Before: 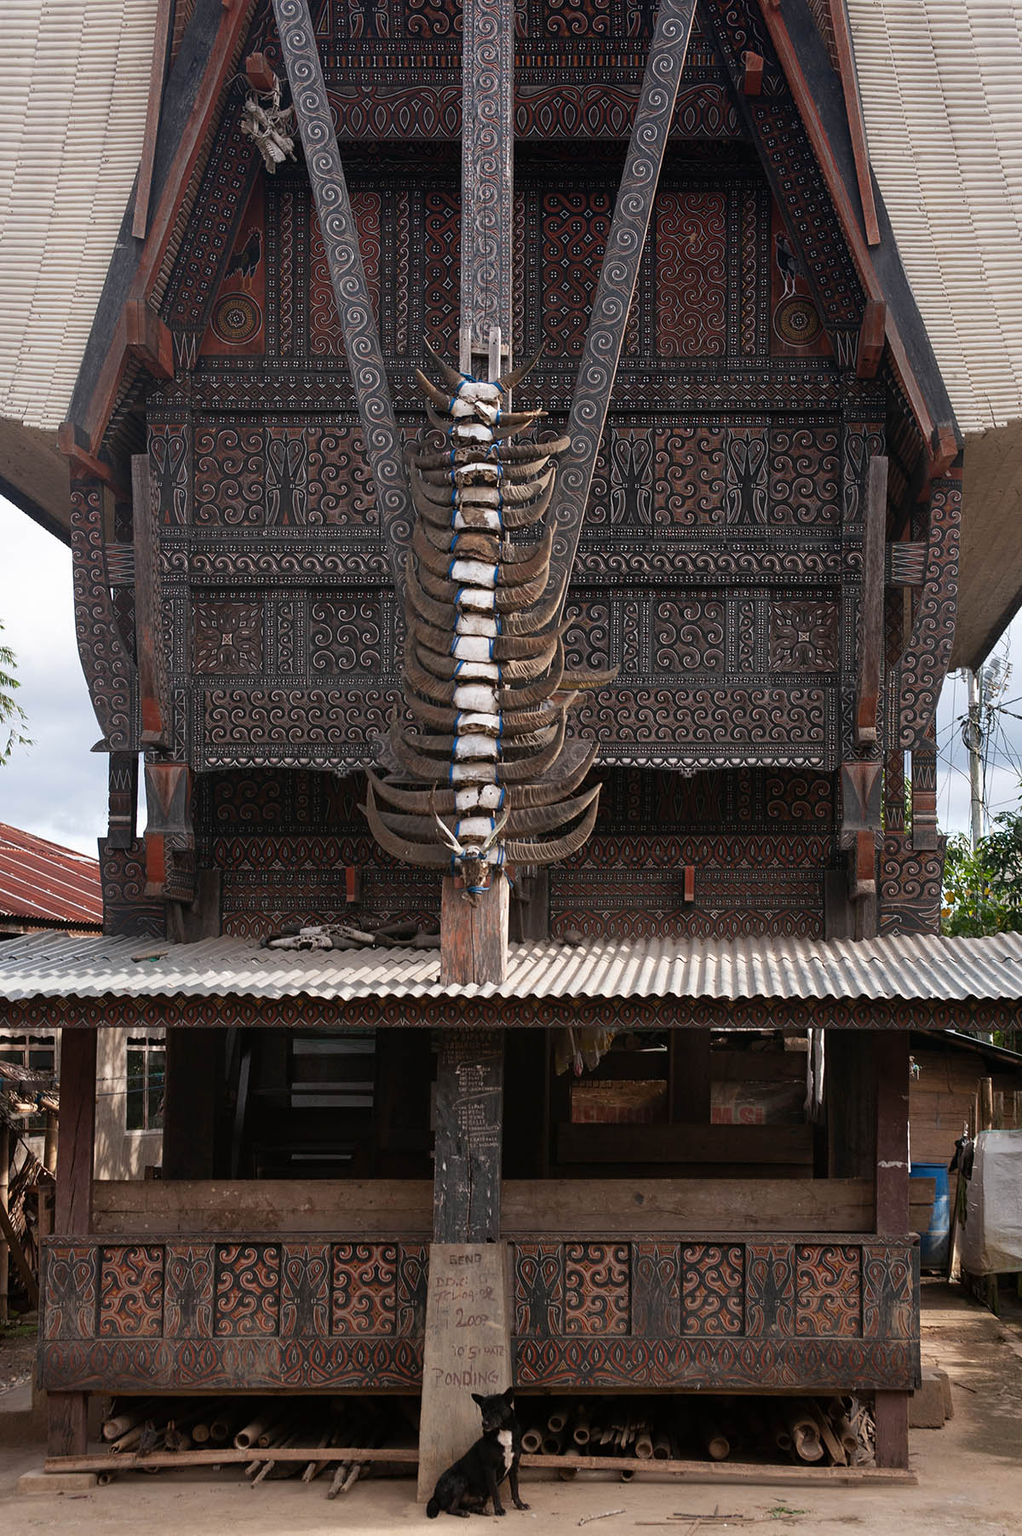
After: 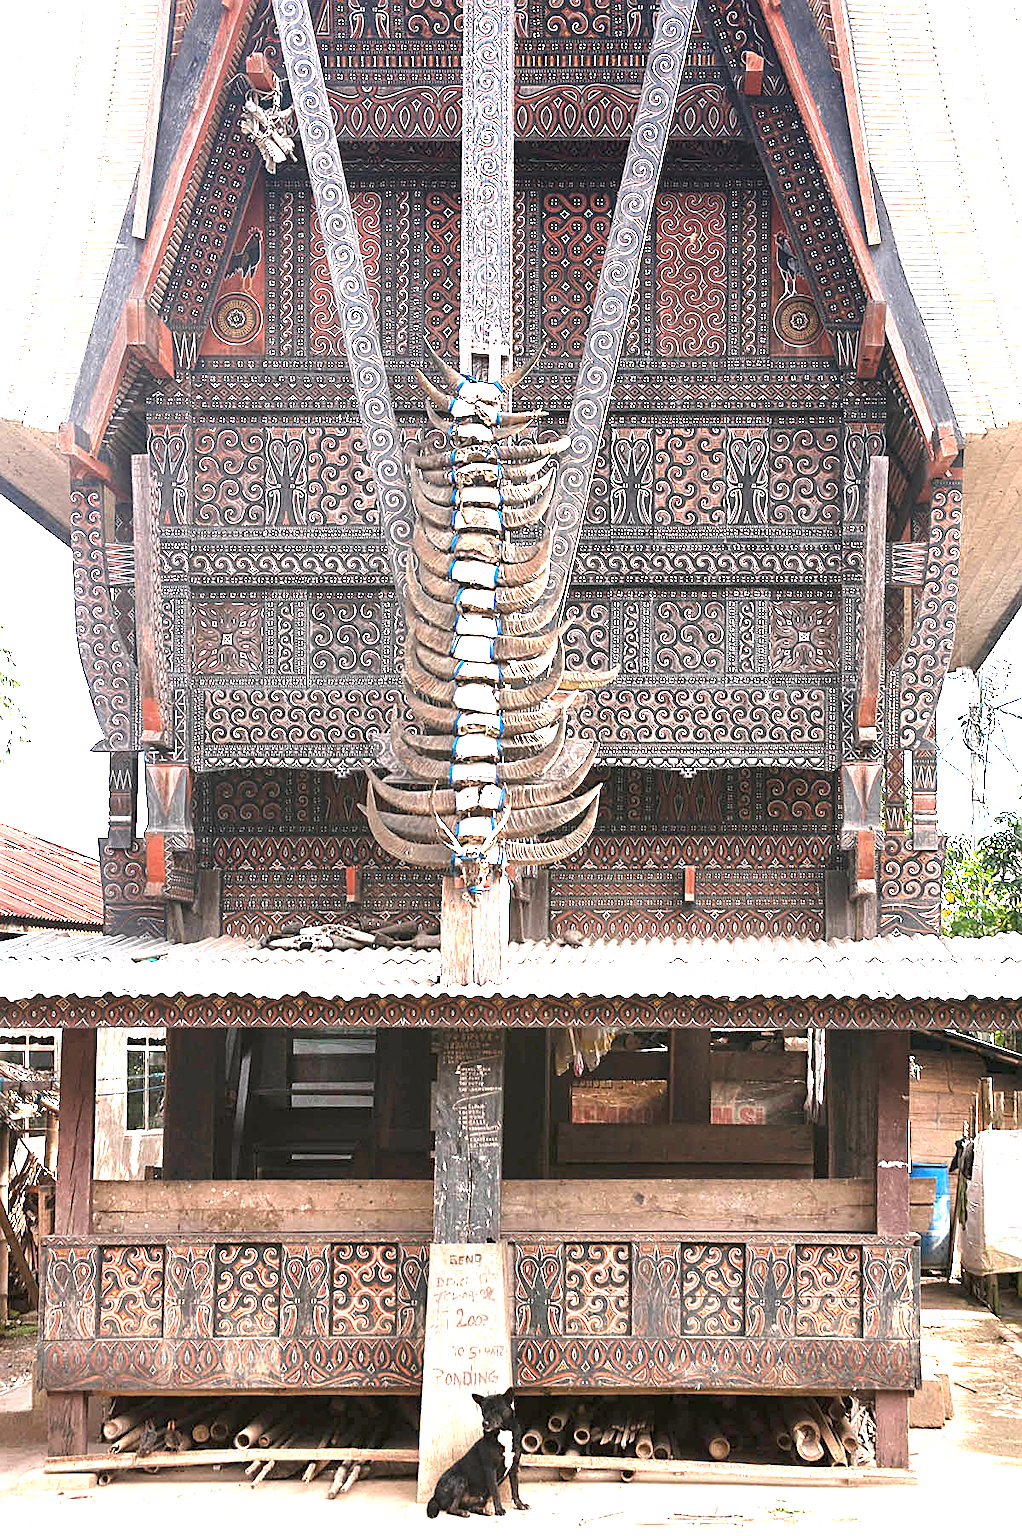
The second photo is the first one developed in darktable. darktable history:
color zones: curves: ch1 [(0, 0.469) (0.01, 0.469) (0.12, 0.446) (0.248, 0.469) (0.5, 0.5) (0.748, 0.5) (0.99, 0.469) (1, 0.469)]
exposure: black level correction 0, exposure 1.895 EV, compensate exposure bias true, compensate highlight preservation false
sharpen: on, module defaults
